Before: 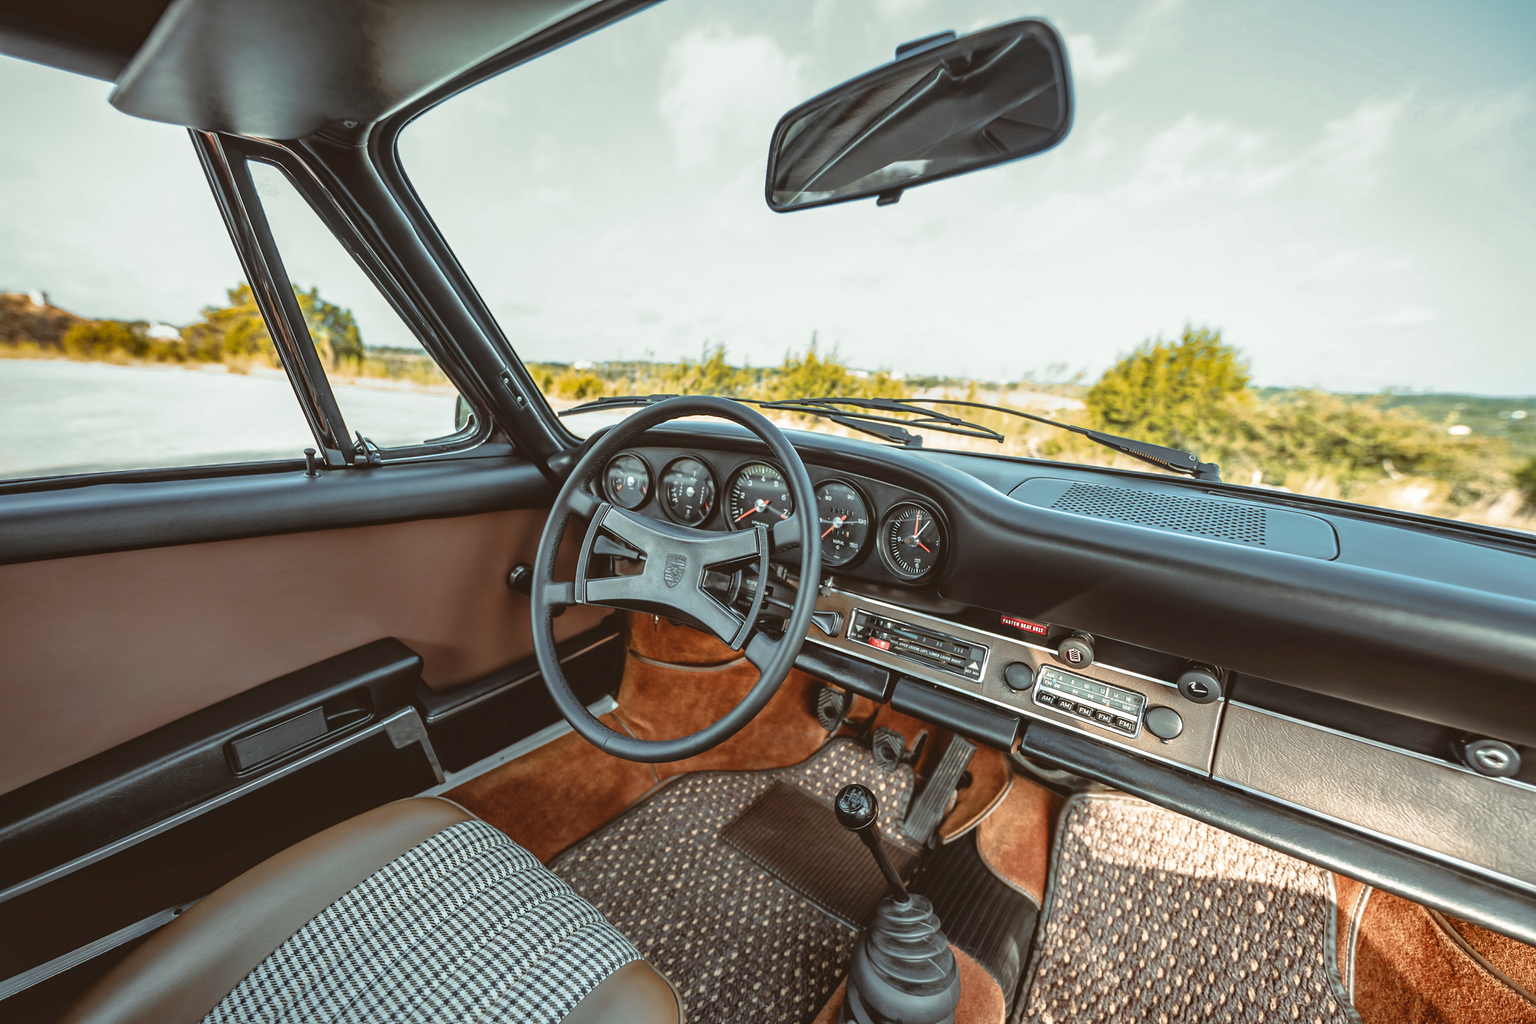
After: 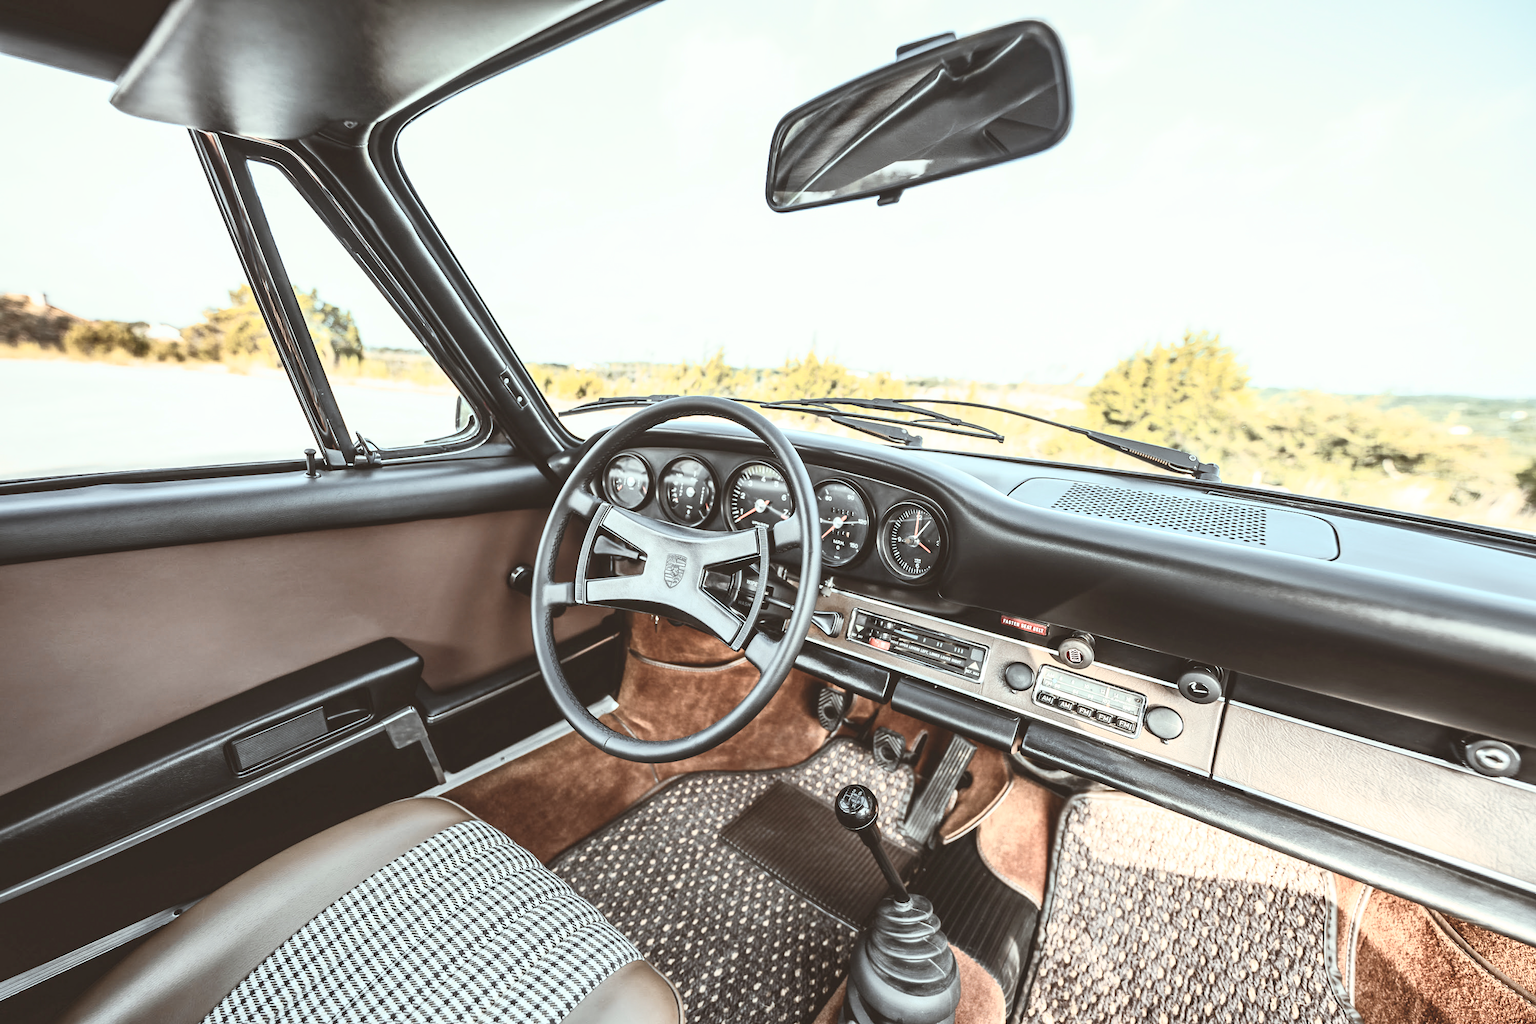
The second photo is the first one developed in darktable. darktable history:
contrast brightness saturation: contrast 0.557, brightness 0.572, saturation -0.34
